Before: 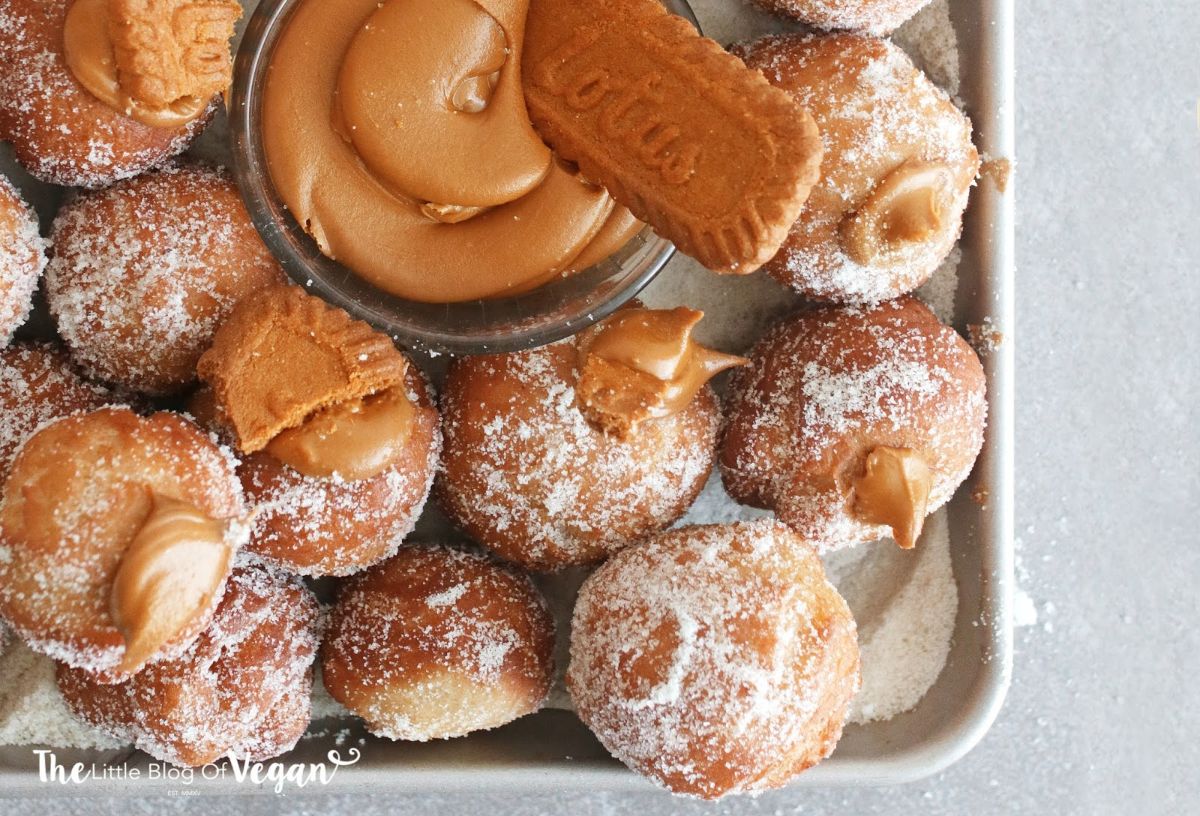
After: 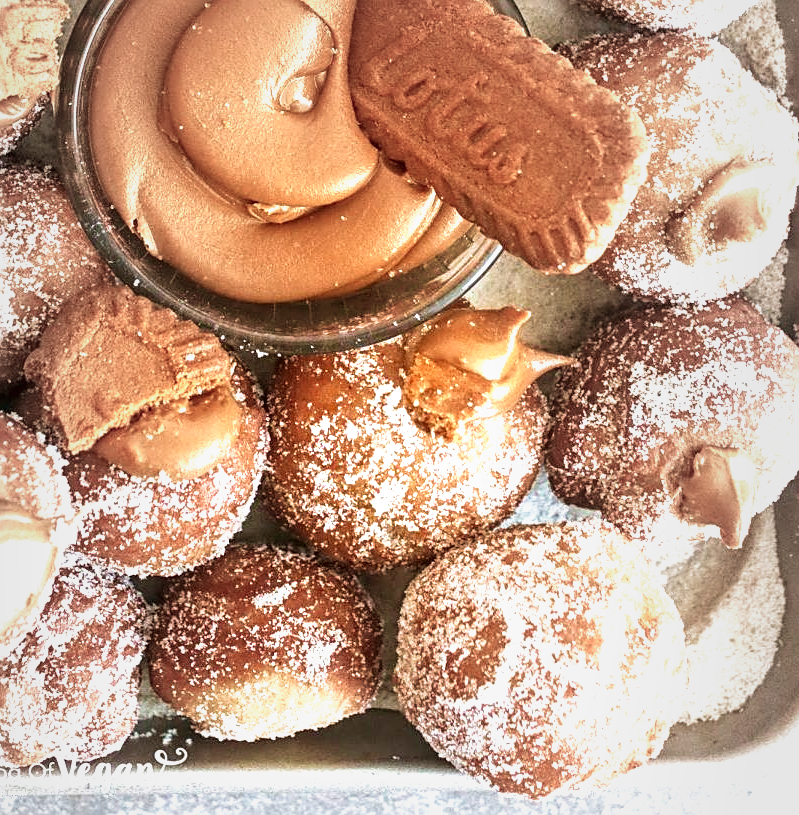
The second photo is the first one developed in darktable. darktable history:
crop and rotate: left 14.436%, right 18.898%
velvia: strength 74%
local contrast: detail 150%
sharpen: on, module defaults
exposure: black level correction -0.001, exposure 0.9 EV, compensate exposure bias true, compensate highlight preservation false
vignetting: fall-off start 18.21%, fall-off radius 137.95%, brightness -0.207, center (-0.078, 0.066), width/height ratio 0.62, shape 0.59
